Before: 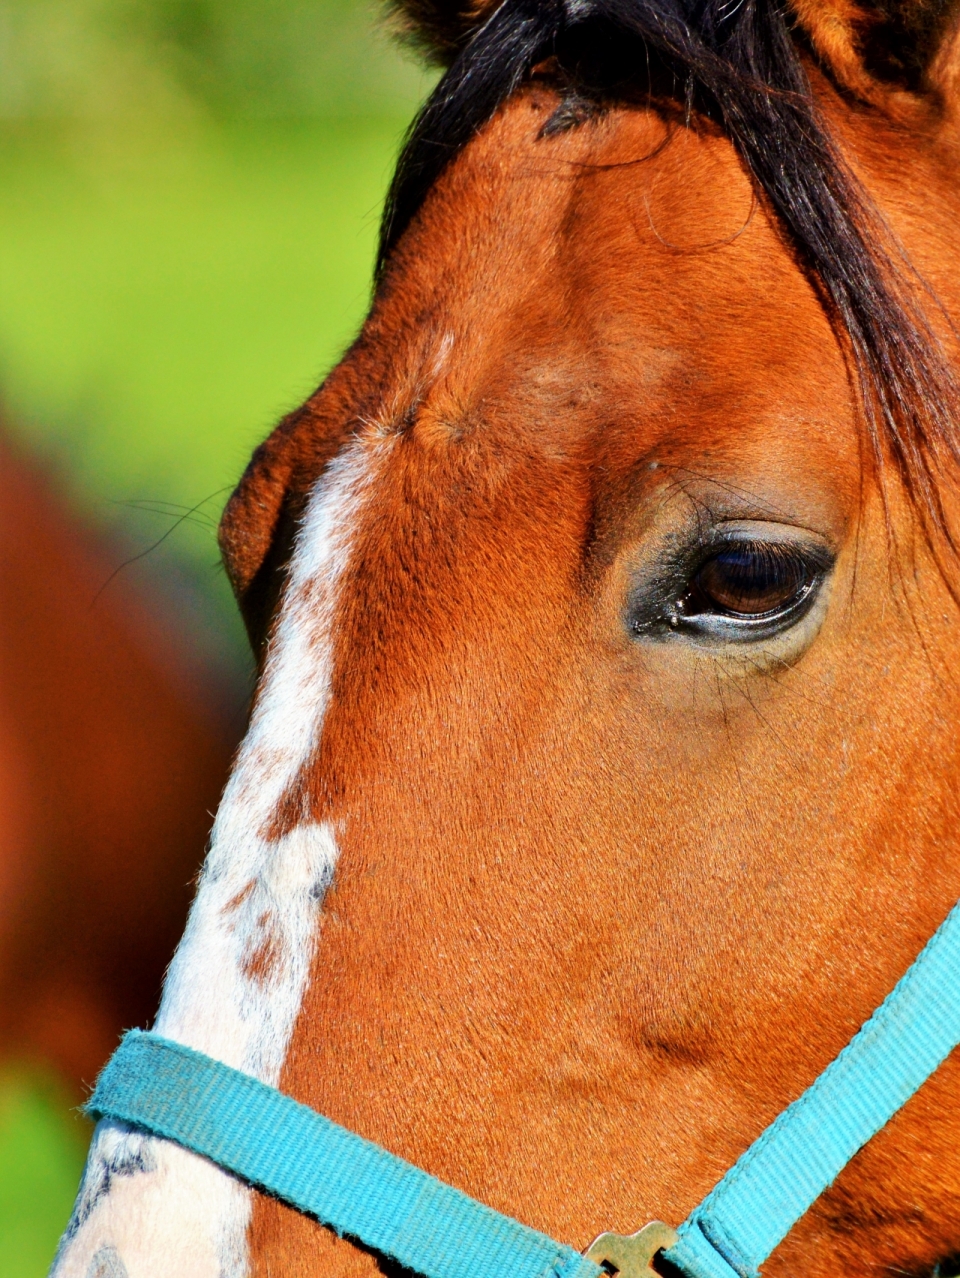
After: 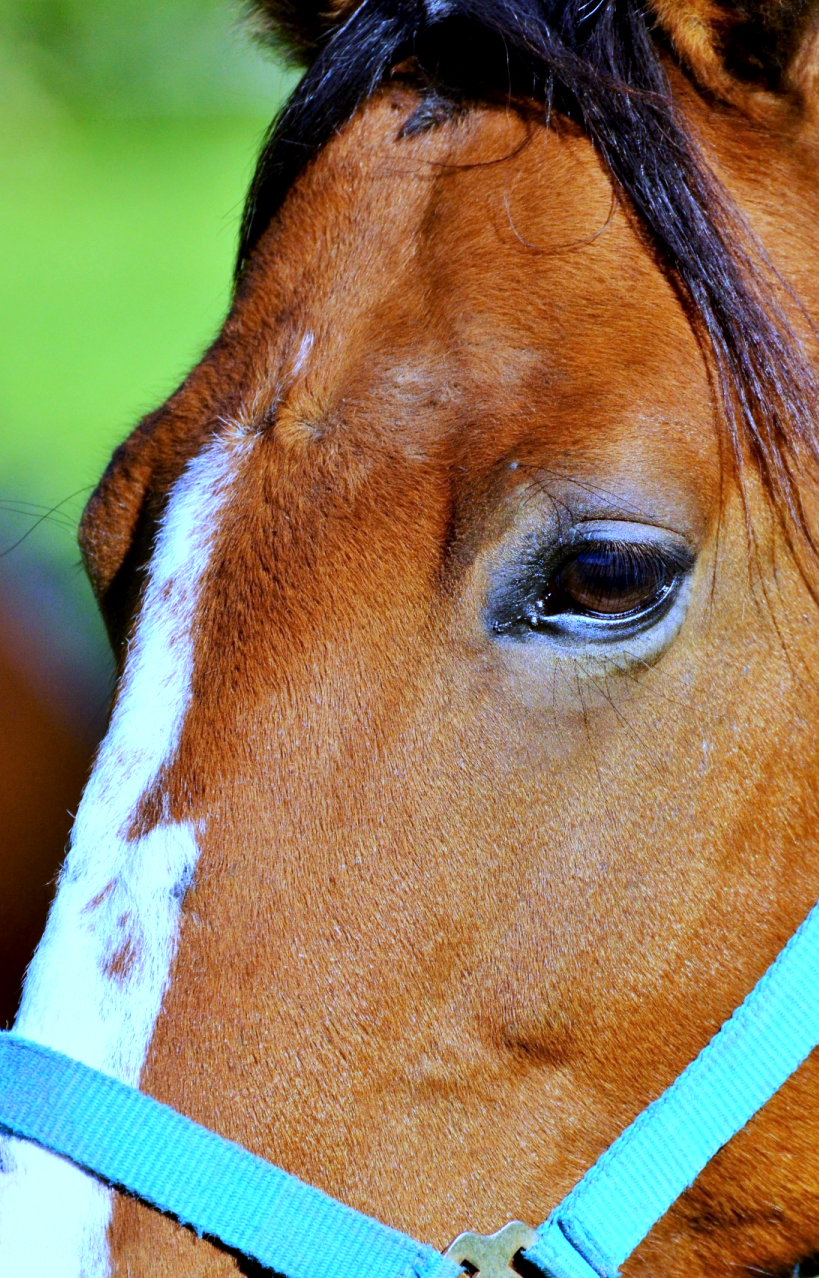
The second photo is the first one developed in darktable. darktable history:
exposure: black level correction 0.001, exposure 0.3 EV, compensate highlight preservation false
crop and rotate: left 14.584%
white balance: red 0.766, blue 1.537
